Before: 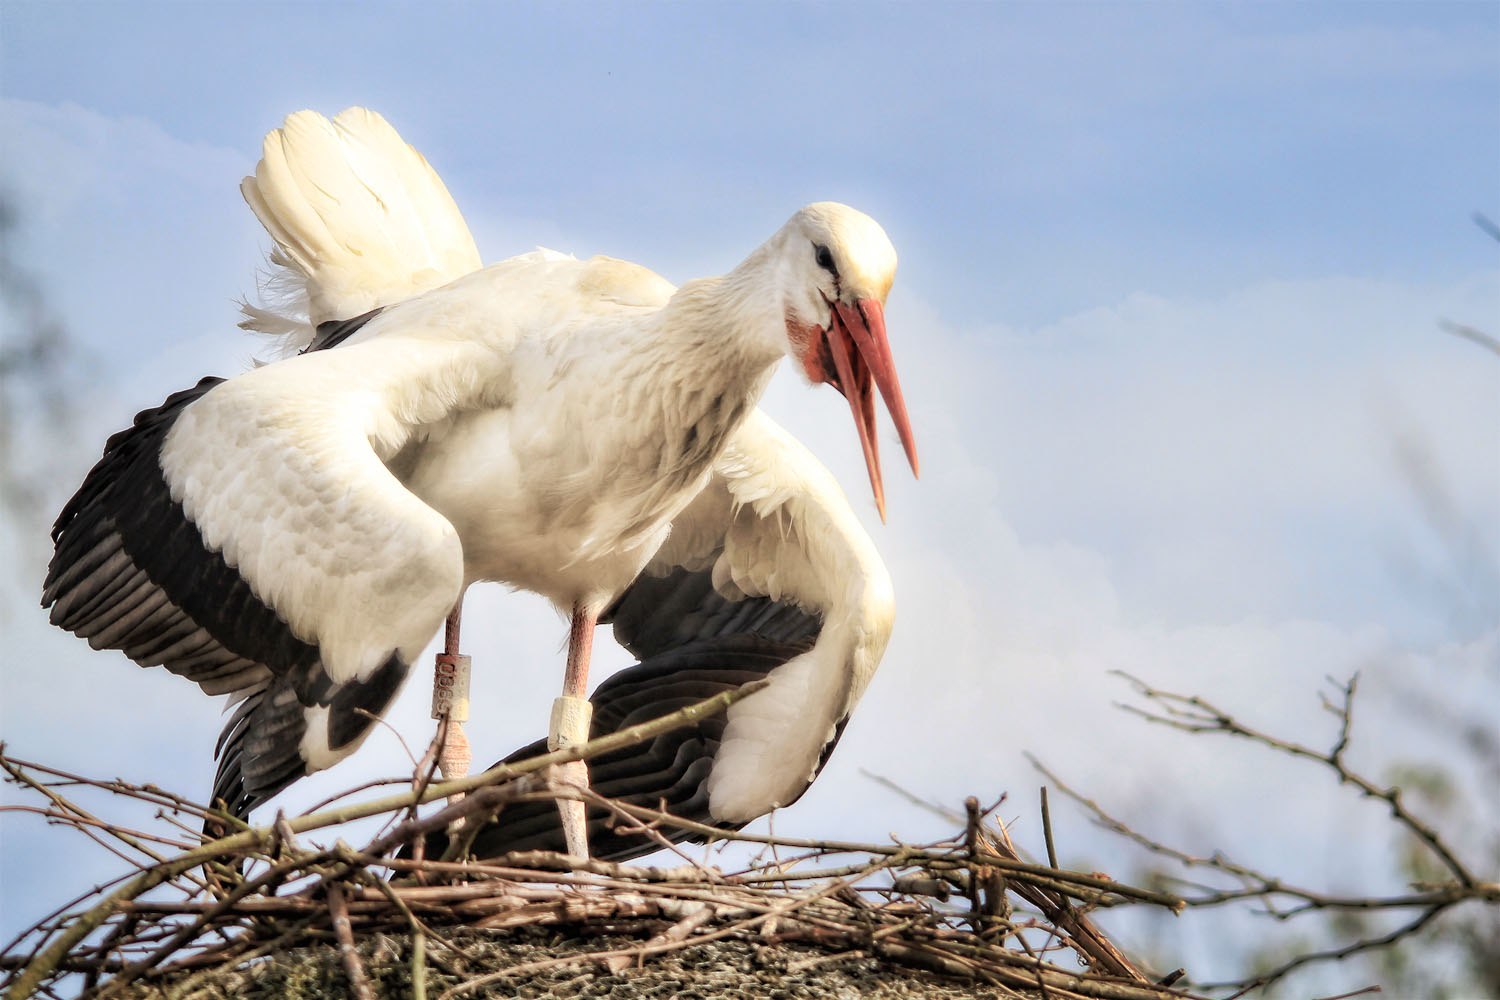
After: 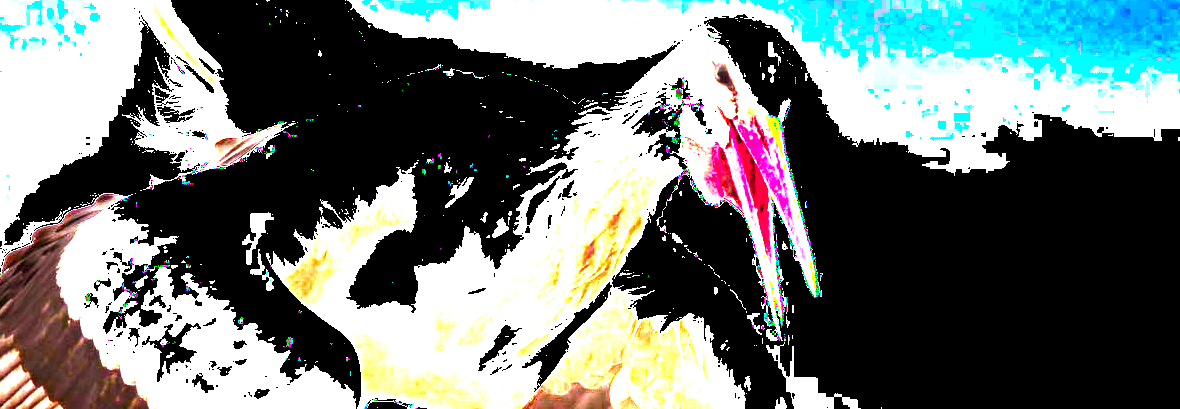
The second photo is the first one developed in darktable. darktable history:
color balance rgb: shadows lift › chroma 9.608%, shadows lift › hue 44.06°, perceptual saturation grading › global saturation 27.366%, perceptual saturation grading › highlights -28.275%, perceptual saturation grading › mid-tones 15.541%, perceptual saturation grading › shadows 34.275%, perceptual brilliance grading › global brilliance 34.292%, perceptual brilliance grading › highlights 49.867%, perceptual brilliance grading › mid-tones 59.977%, perceptual brilliance grading › shadows 34.477%, global vibrance 50.289%
crop: left 6.807%, top 18.394%, right 14.517%, bottom 40.608%
exposure: black level correction 0, exposure 1.462 EV, compensate highlight preservation false
color zones: curves: ch0 [(0, 0.553) (0.123, 0.58) (0.23, 0.419) (0.468, 0.155) (0.605, 0.132) (0.723, 0.063) (0.833, 0.172) (0.921, 0.468)]; ch1 [(0.025, 0.645) (0.229, 0.584) (0.326, 0.551) (0.537, 0.446) (0.599, 0.911) (0.708, 1) (0.805, 0.944)]; ch2 [(0.086, 0.468) (0.254, 0.464) (0.638, 0.564) (0.702, 0.592) (0.768, 0.564)], mix 31.09%
